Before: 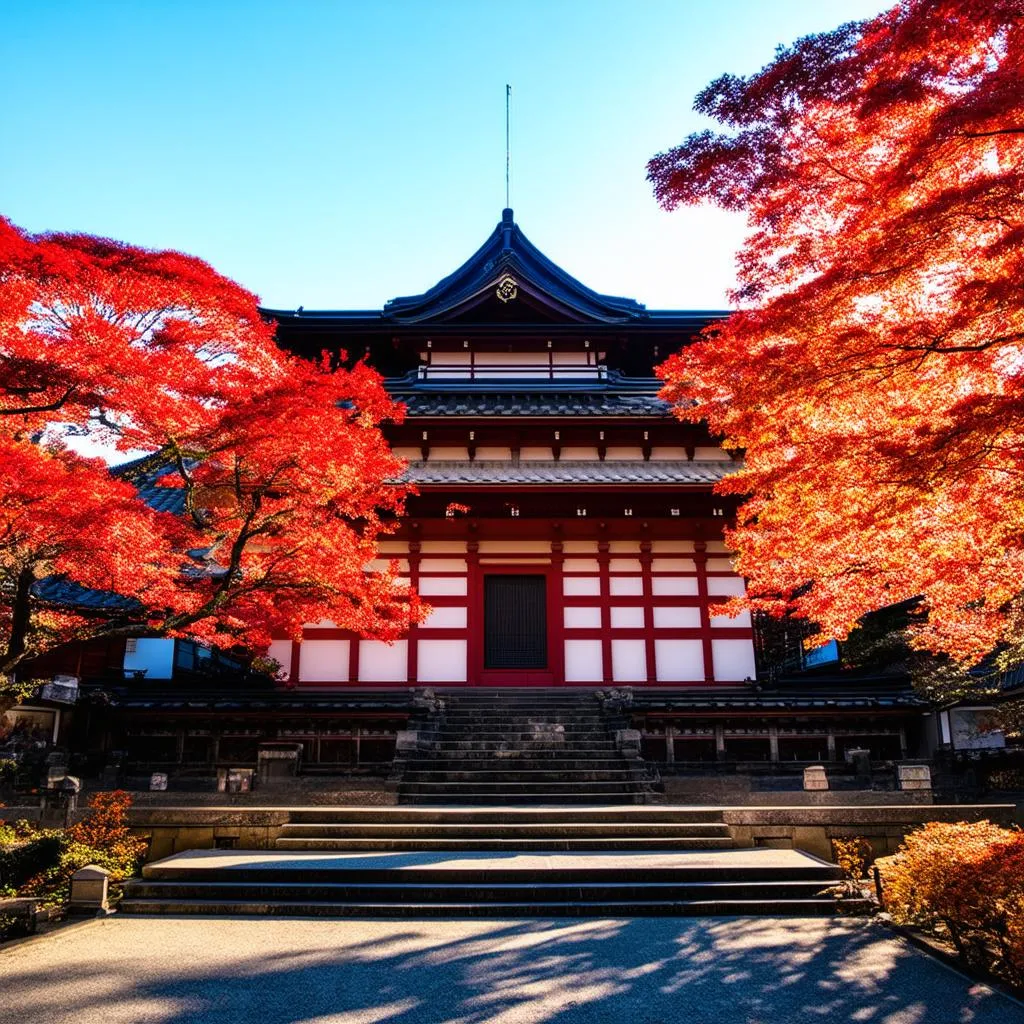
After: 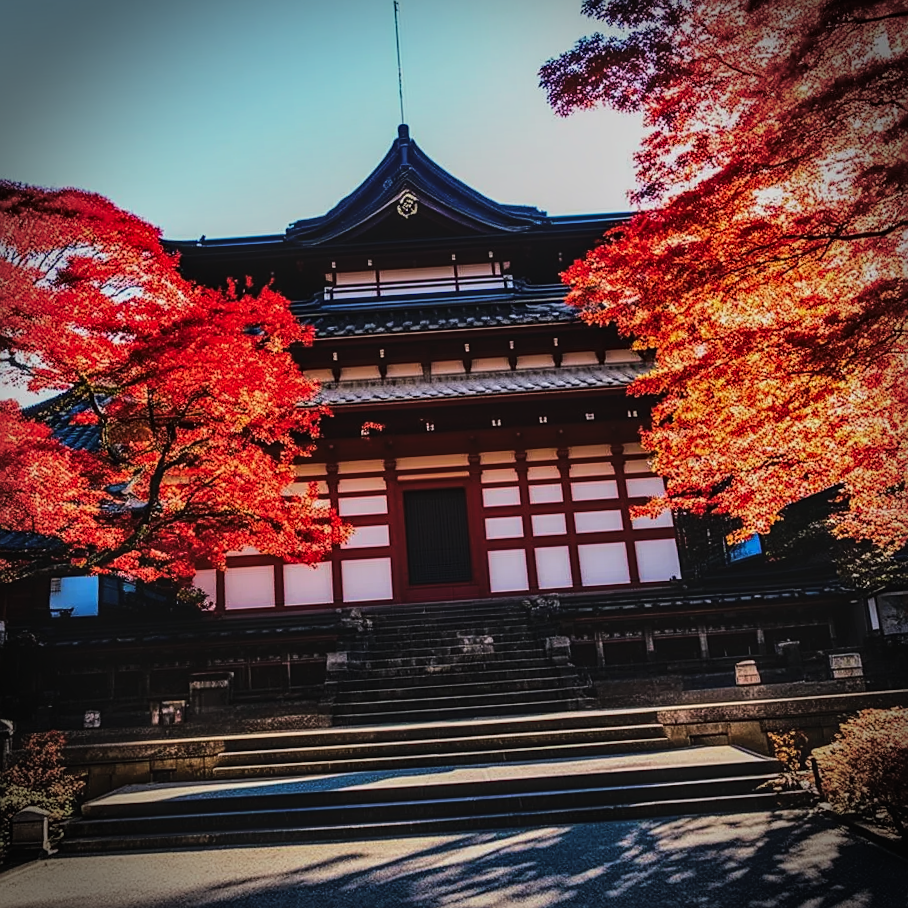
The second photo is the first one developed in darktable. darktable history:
exposure: black level correction -0.017, exposure -1.053 EV, compensate highlight preservation false
sharpen: on, module defaults
crop and rotate: angle 3.73°, left 5.7%, top 5.699%
vignetting: brightness -0.733, saturation -0.481, dithering 16-bit output
contrast equalizer: octaves 7, y [[0.46, 0.454, 0.451, 0.451, 0.455, 0.46], [0.5 ×6], [0.5 ×6], [0 ×6], [0 ×6]], mix -0.306
tone curve: curves: ch0 [(0, 0) (0.003, 0.015) (0.011, 0.019) (0.025, 0.027) (0.044, 0.041) (0.069, 0.055) (0.1, 0.079) (0.136, 0.099) (0.177, 0.149) (0.224, 0.216) (0.277, 0.292) (0.335, 0.383) (0.399, 0.474) (0.468, 0.556) (0.543, 0.632) (0.623, 0.711) (0.709, 0.789) (0.801, 0.871) (0.898, 0.944) (1, 1)], color space Lab, linked channels, preserve colors none
local contrast: detail 130%
color correction: highlights b* 0.064, saturation 1.13
